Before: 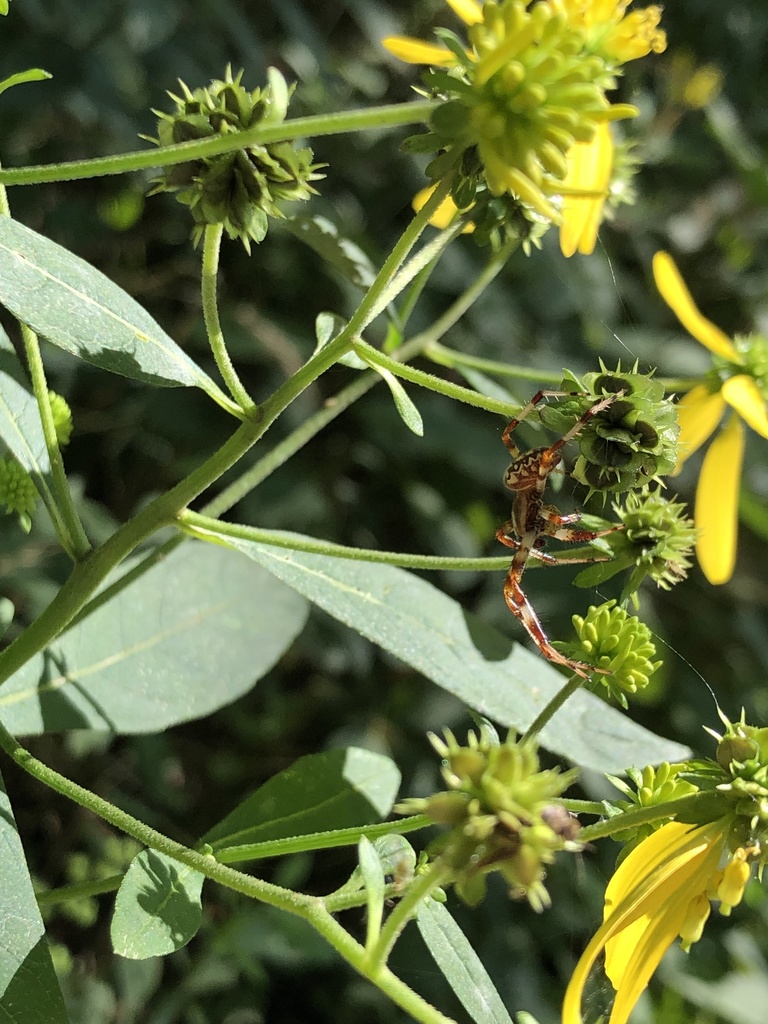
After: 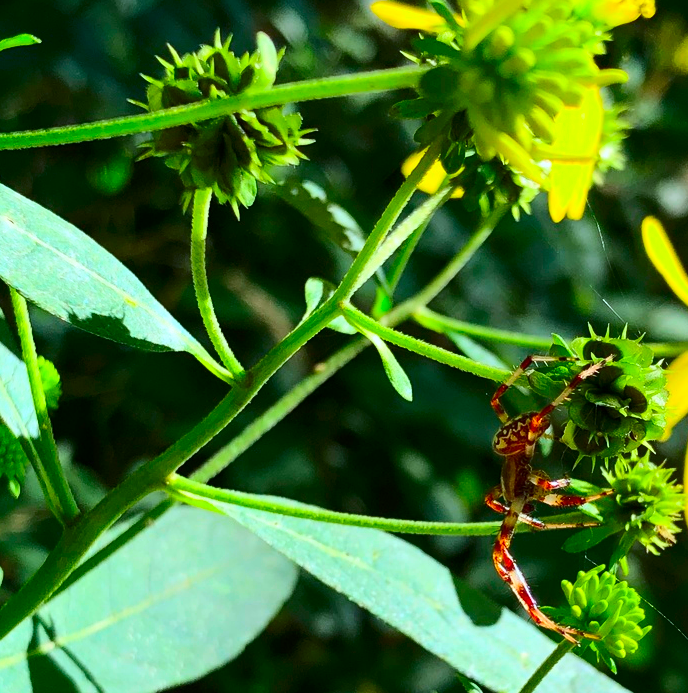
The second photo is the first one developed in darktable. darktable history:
crop: left 1.509%, top 3.452%, right 7.696%, bottom 28.452%
contrast brightness saturation: contrast 0.26, brightness 0.02, saturation 0.87
color correction: highlights b* 3
color calibration: x 0.367, y 0.376, temperature 4372.25 K
